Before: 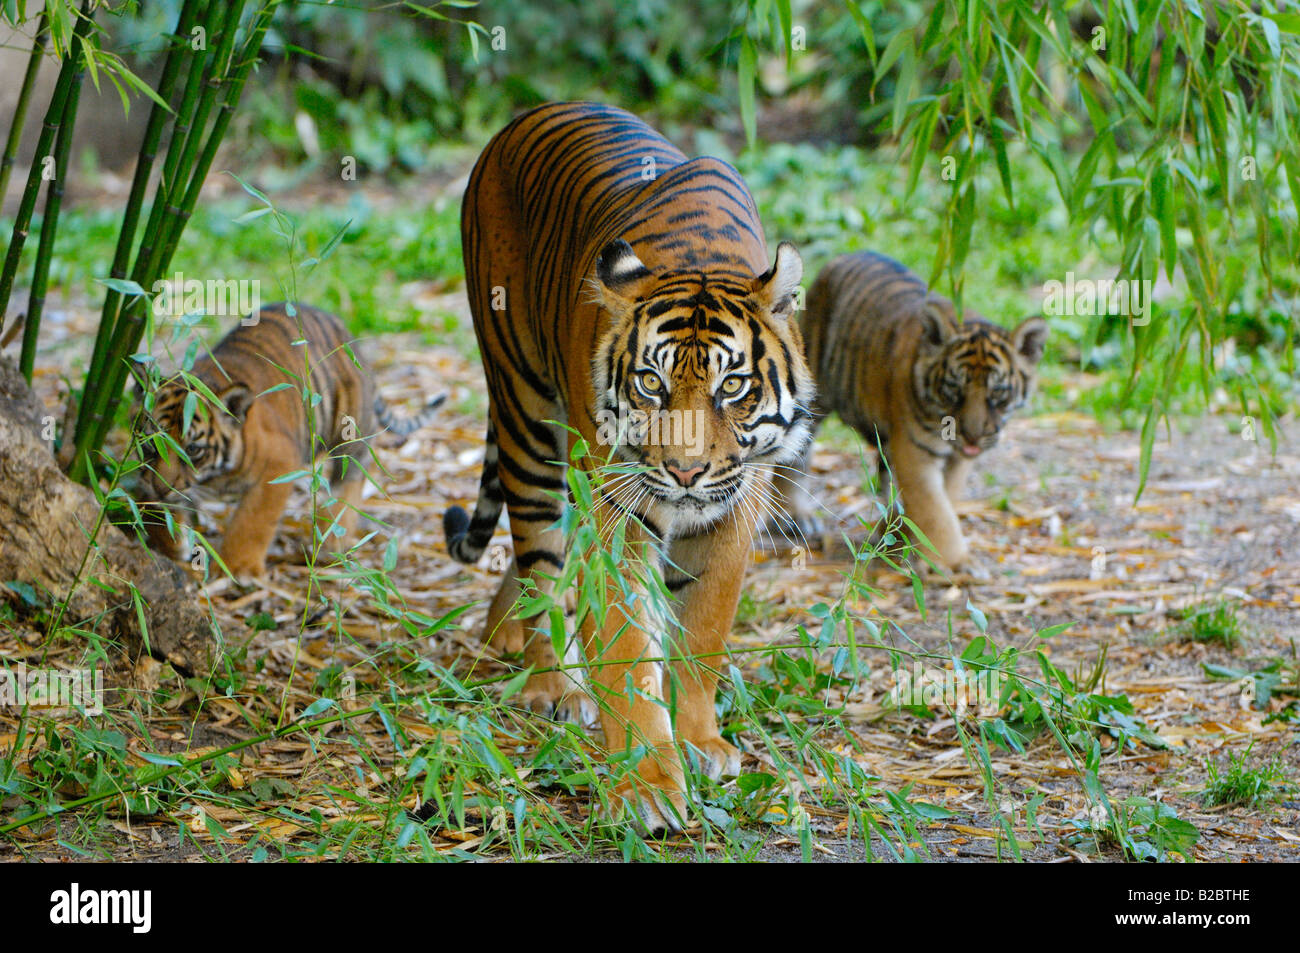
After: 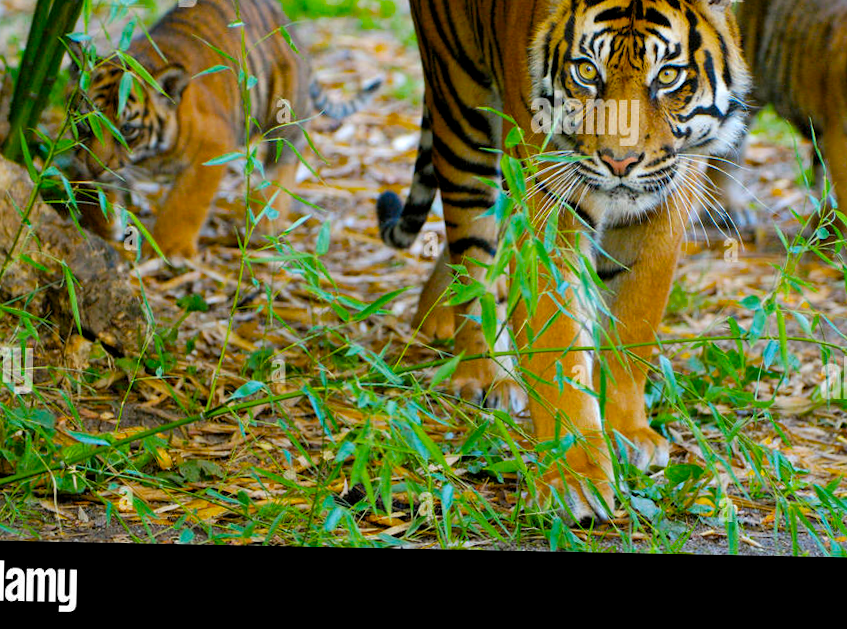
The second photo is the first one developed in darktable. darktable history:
crop and rotate: angle -1.13°, left 3.88%, top 32.208%, right 29.2%
color balance rgb: shadows lift › hue 86.13°, global offset › luminance -0.291%, global offset › hue 263.05°, linear chroma grading › global chroma 9.849%, perceptual saturation grading › global saturation 30.251%
